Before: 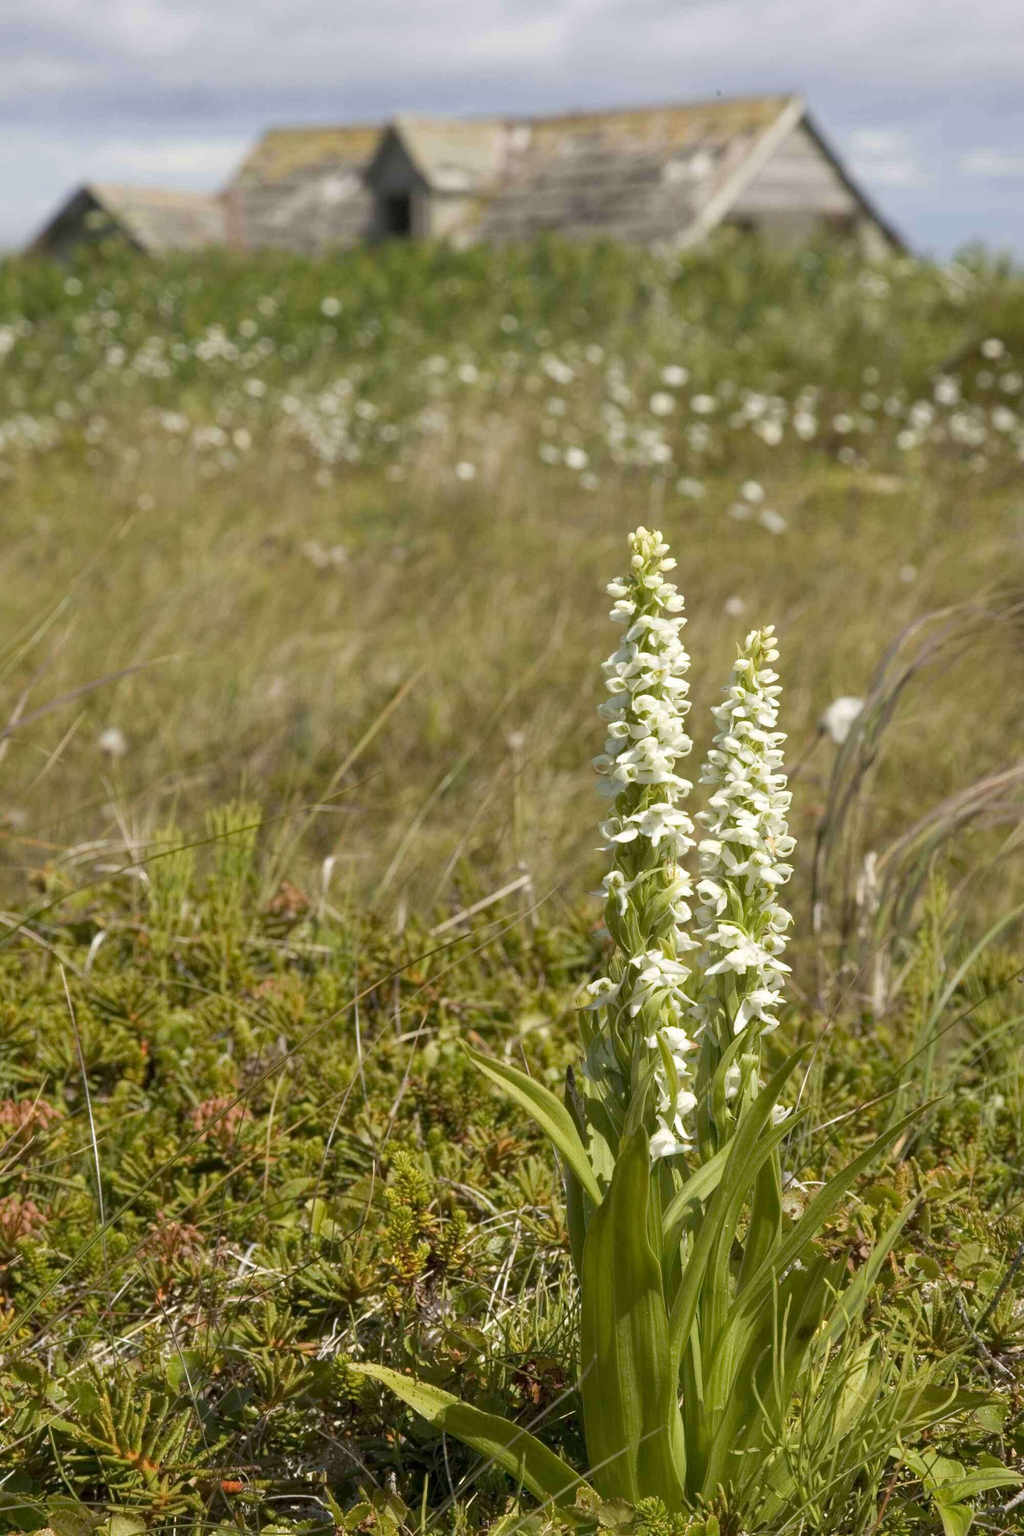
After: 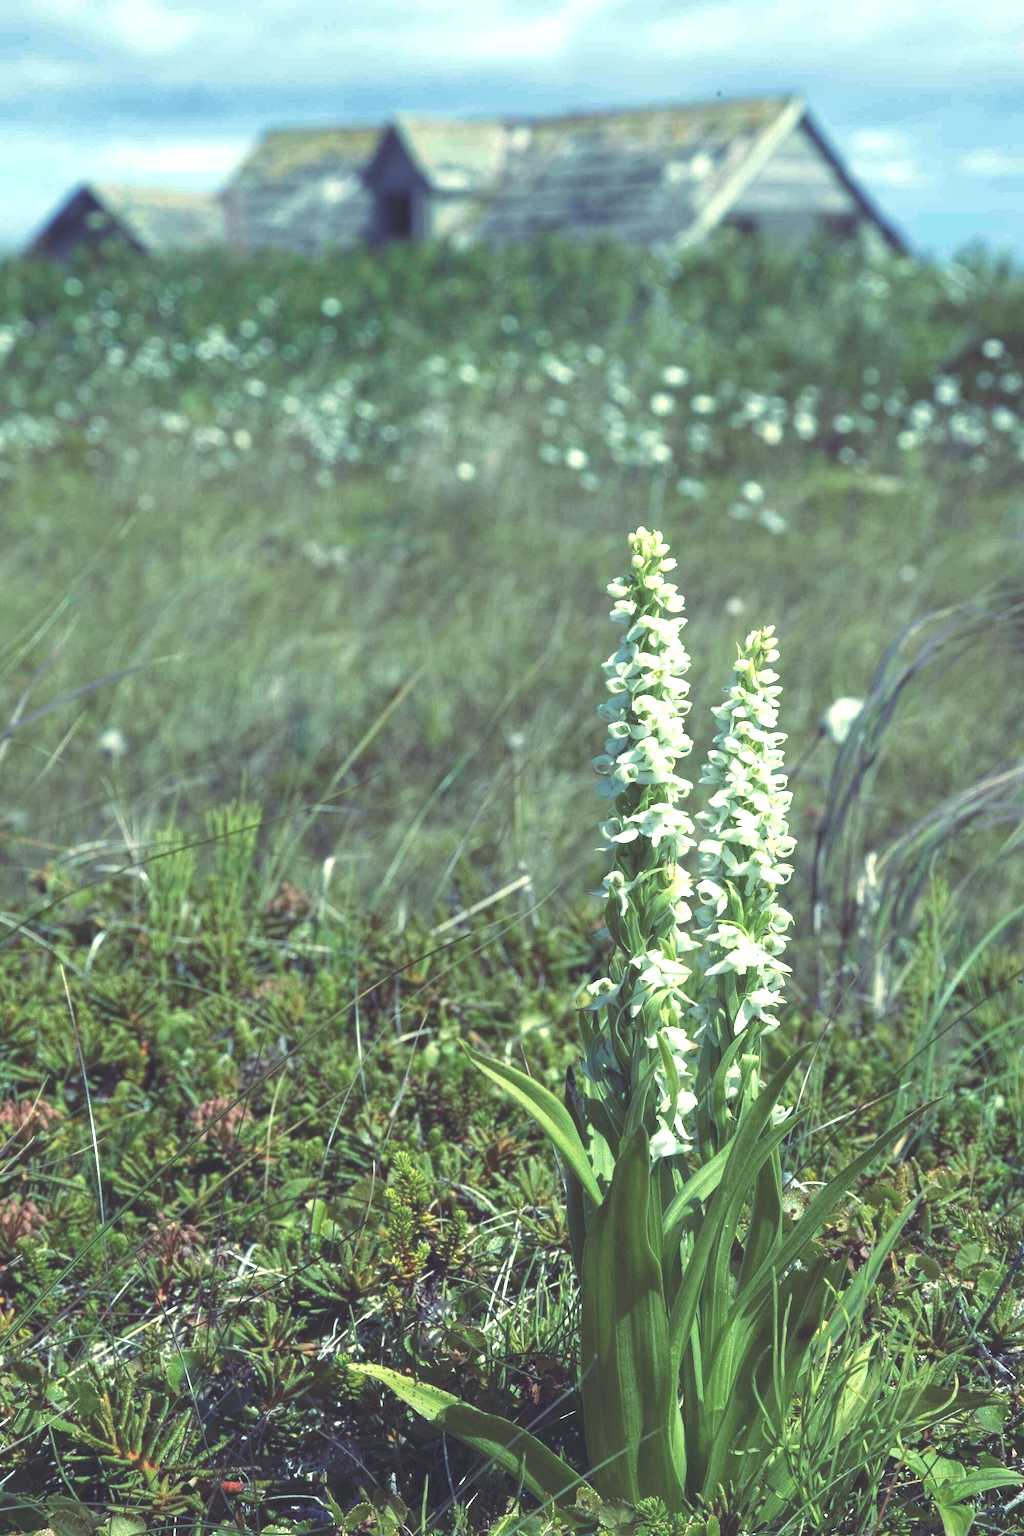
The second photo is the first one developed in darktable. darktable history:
exposure: exposure 0.6 EV, compensate highlight preservation false
rgb curve: curves: ch0 [(0, 0.186) (0.314, 0.284) (0.576, 0.466) (0.805, 0.691) (0.936, 0.886)]; ch1 [(0, 0.186) (0.314, 0.284) (0.581, 0.534) (0.771, 0.746) (0.936, 0.958)]; ch2 [(0, 0.216) (0.275, 0.39) (1, 1)], mode RGB, independent channels, compensate middle gray true, preserve colors none
